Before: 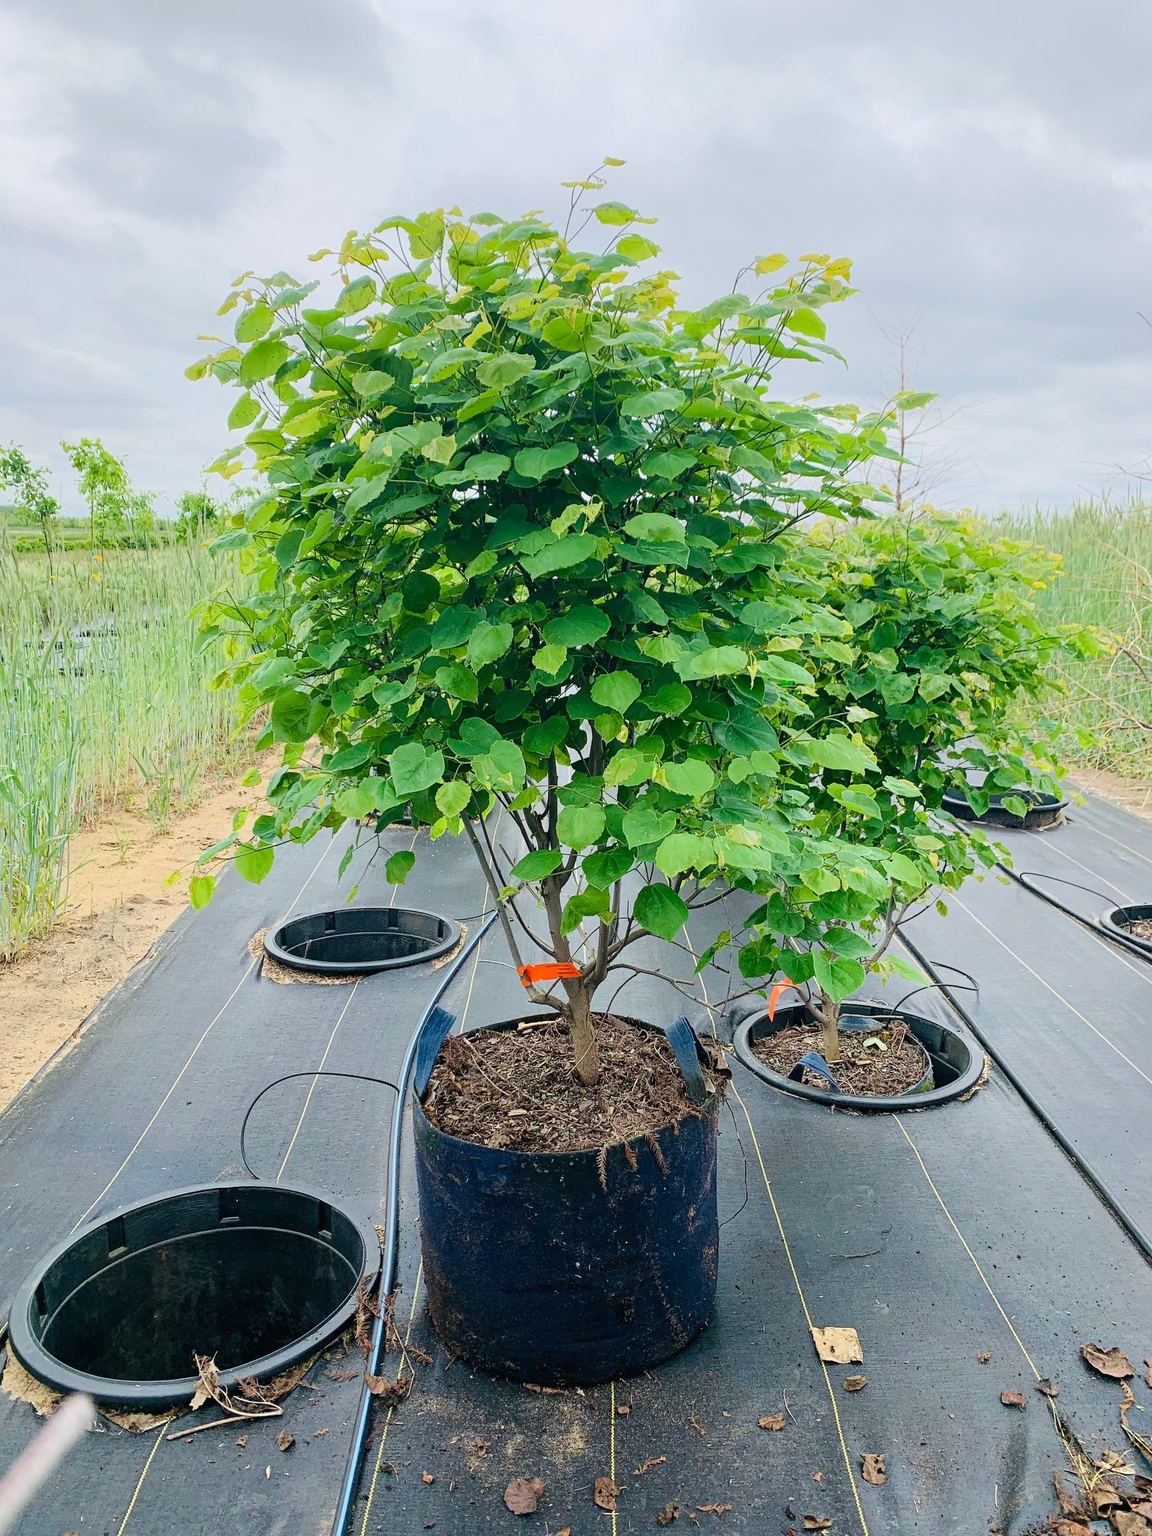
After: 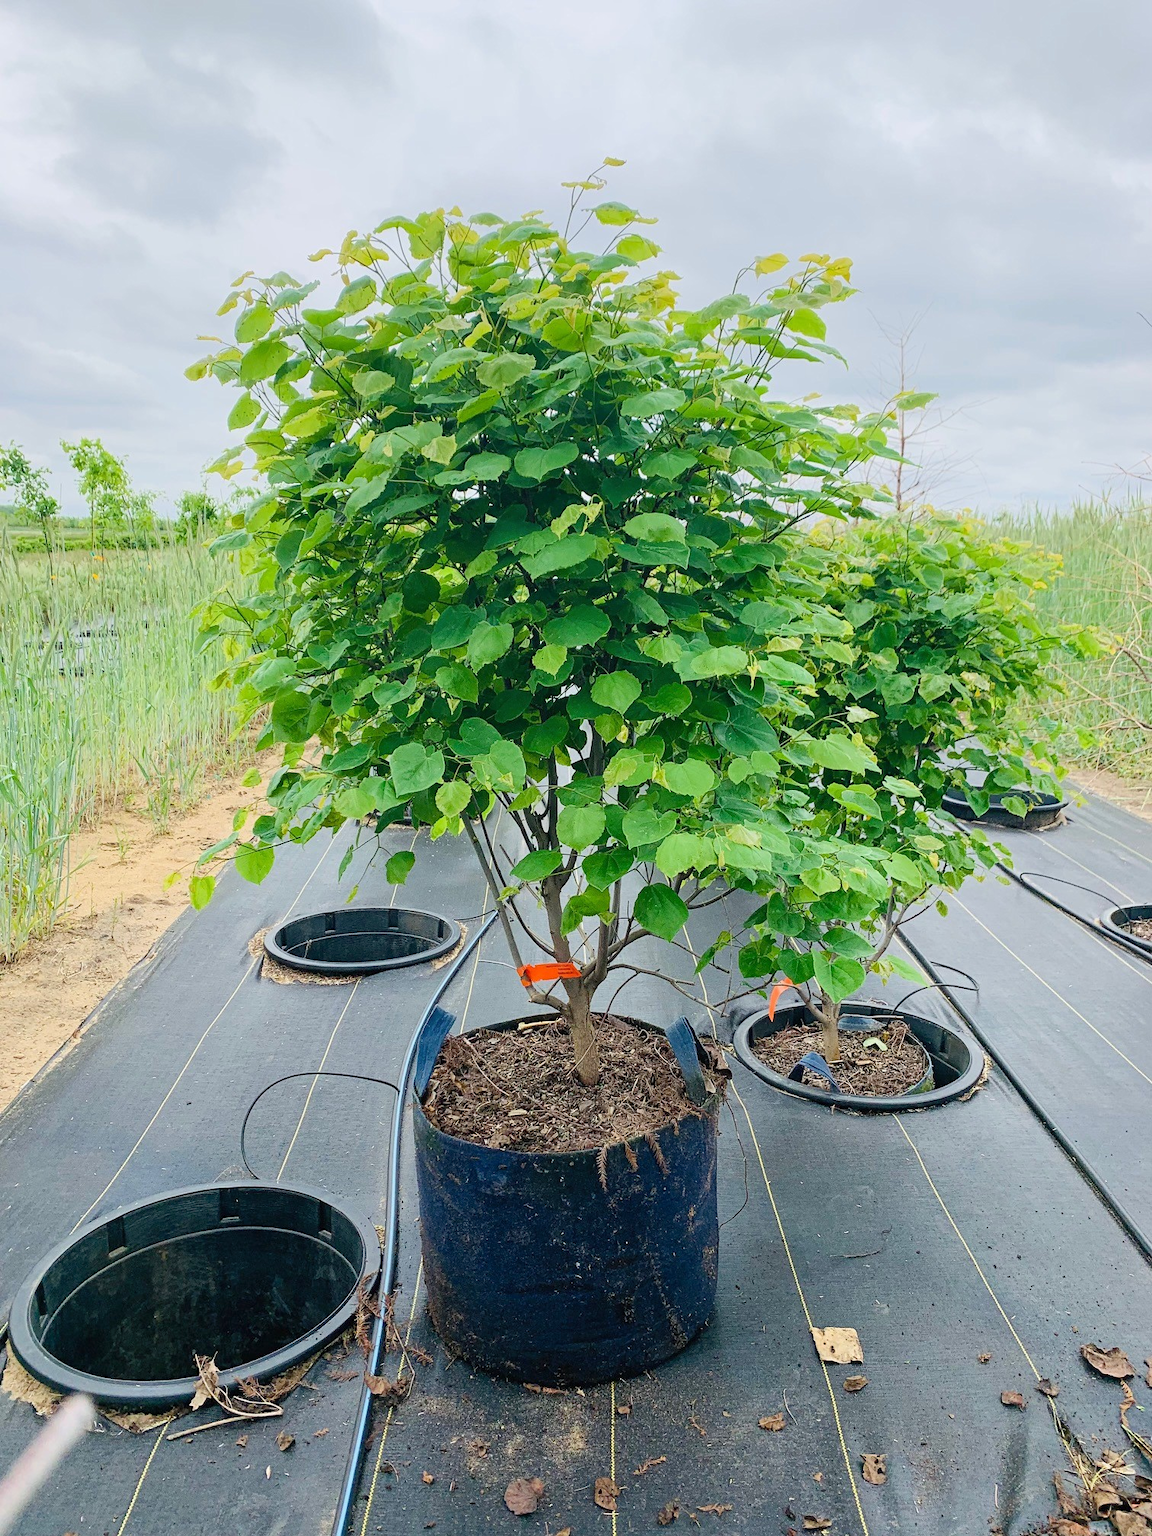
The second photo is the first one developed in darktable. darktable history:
shadows and highlights: shadows 42.88, highlights 6.91
